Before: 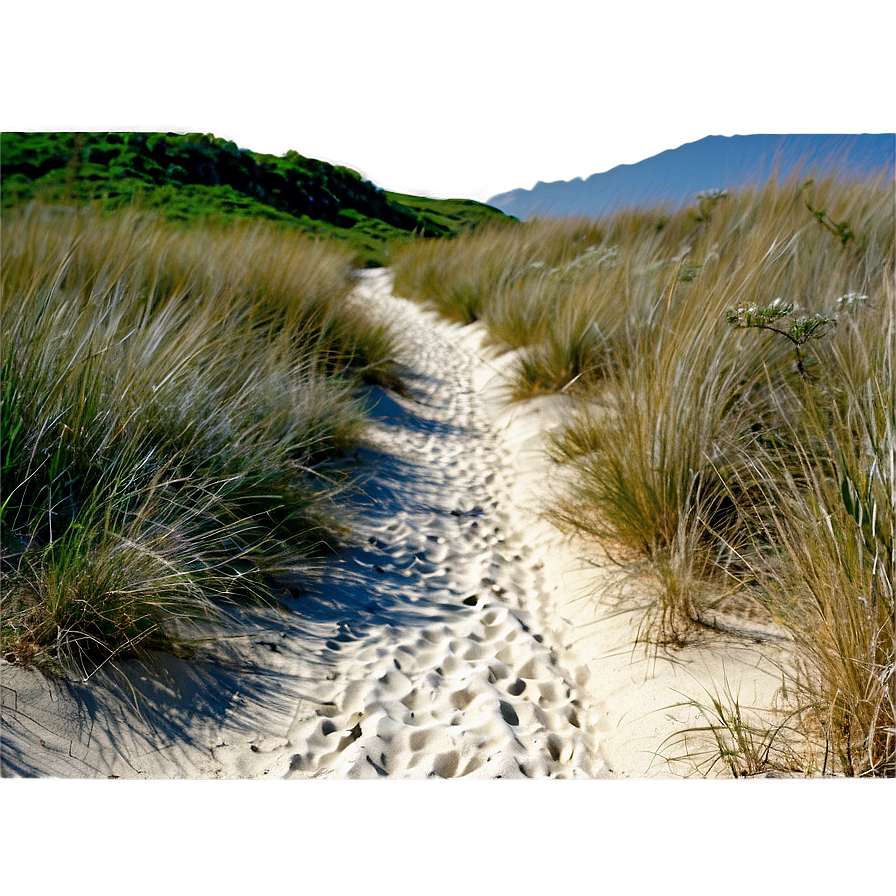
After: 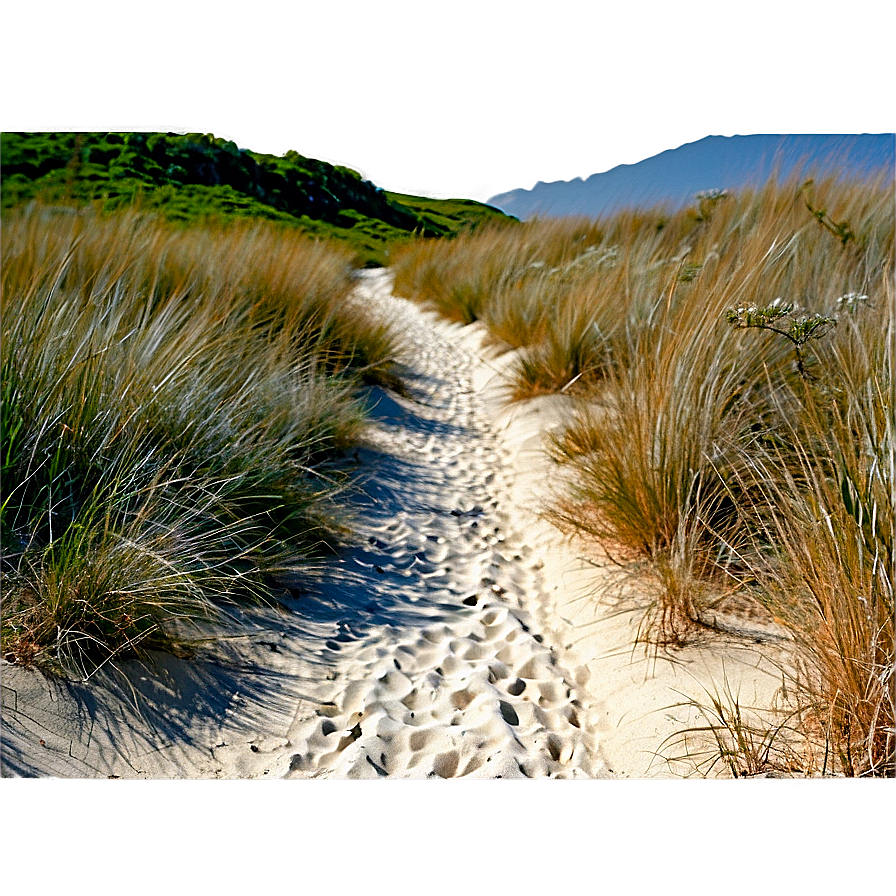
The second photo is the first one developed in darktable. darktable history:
color zones: curves: ch1 [(0.24, 0.634) (0.75, 0.5)]; ch2 [(0.253, 0.437) (0.745, 0.491)]
sharpen: amount 0.559
